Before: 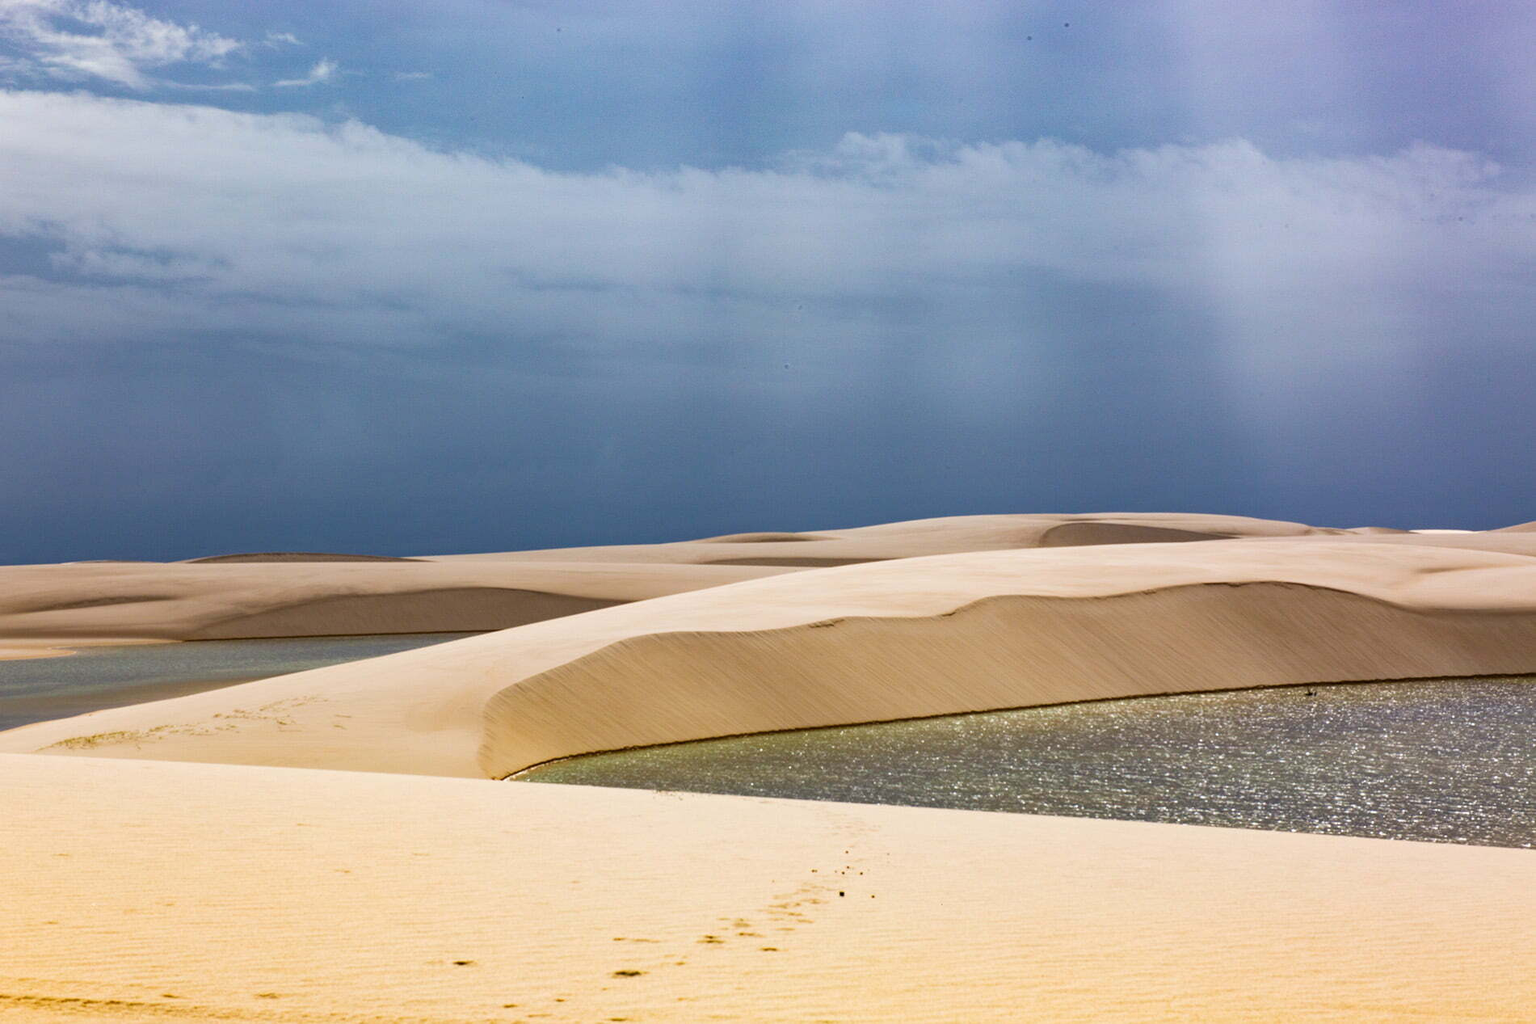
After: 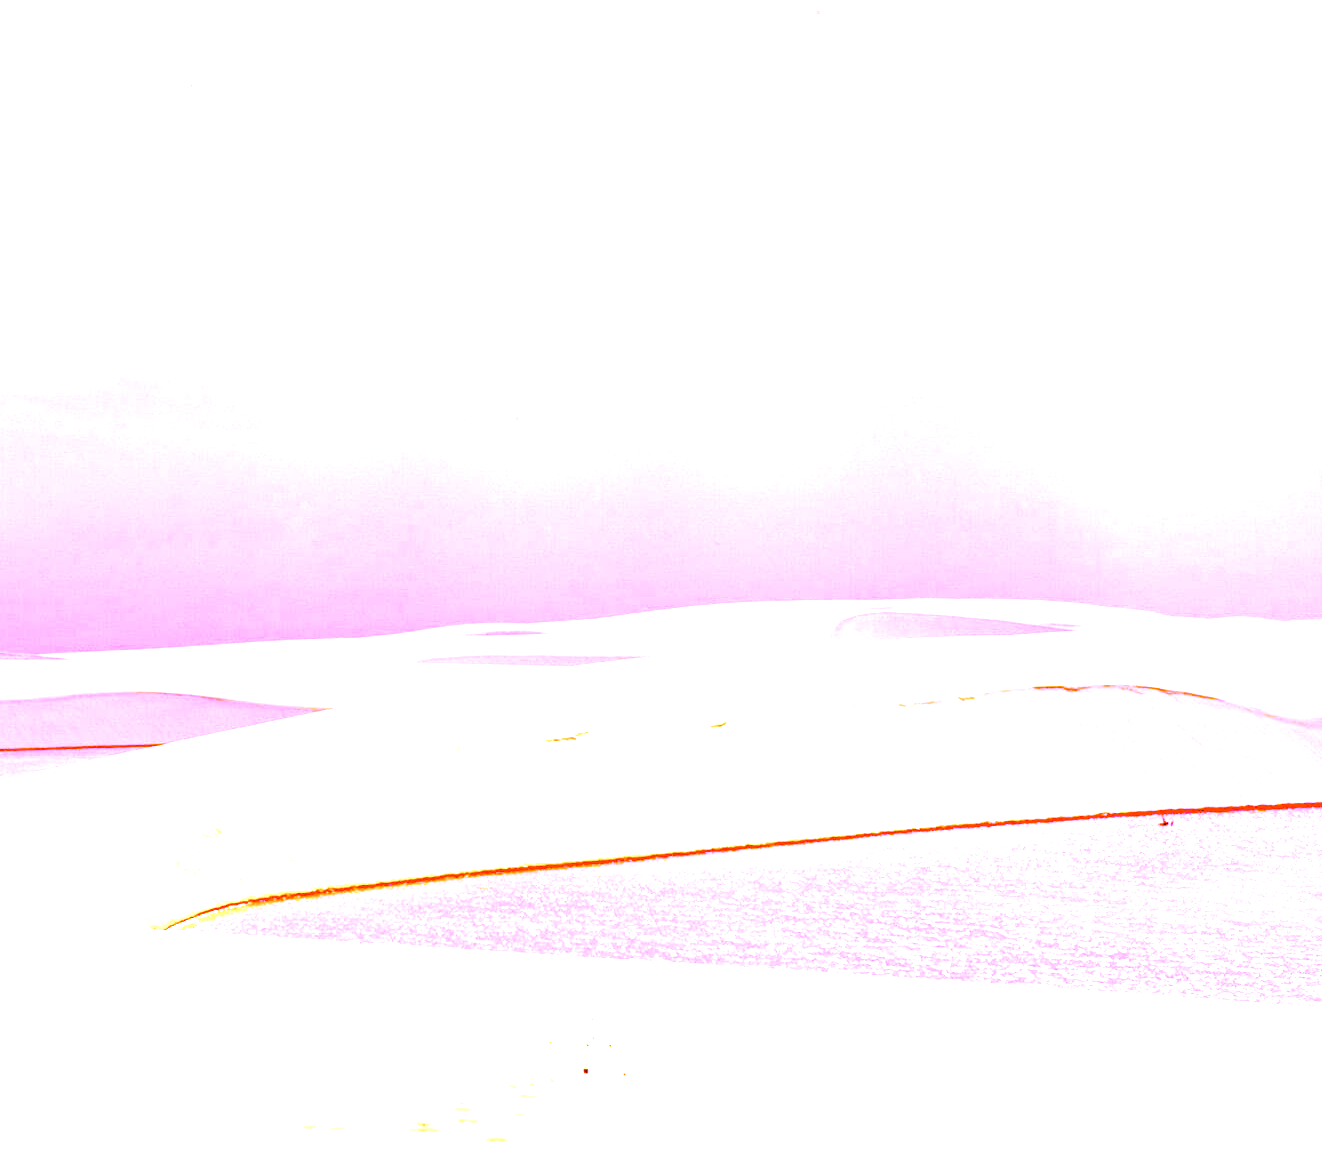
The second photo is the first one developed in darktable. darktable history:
crop and rotate: left 24.034%, top 2.838%, right 6.406%, bottom 6.299%
white balance: red 8, blue 8
color contrast: green-magenta contrast 0.85, blue-yellow contrast 1.25, unbound 0
contrast brightness saturation: contrast 0.2, brightness 0.16, saturation 0.22
